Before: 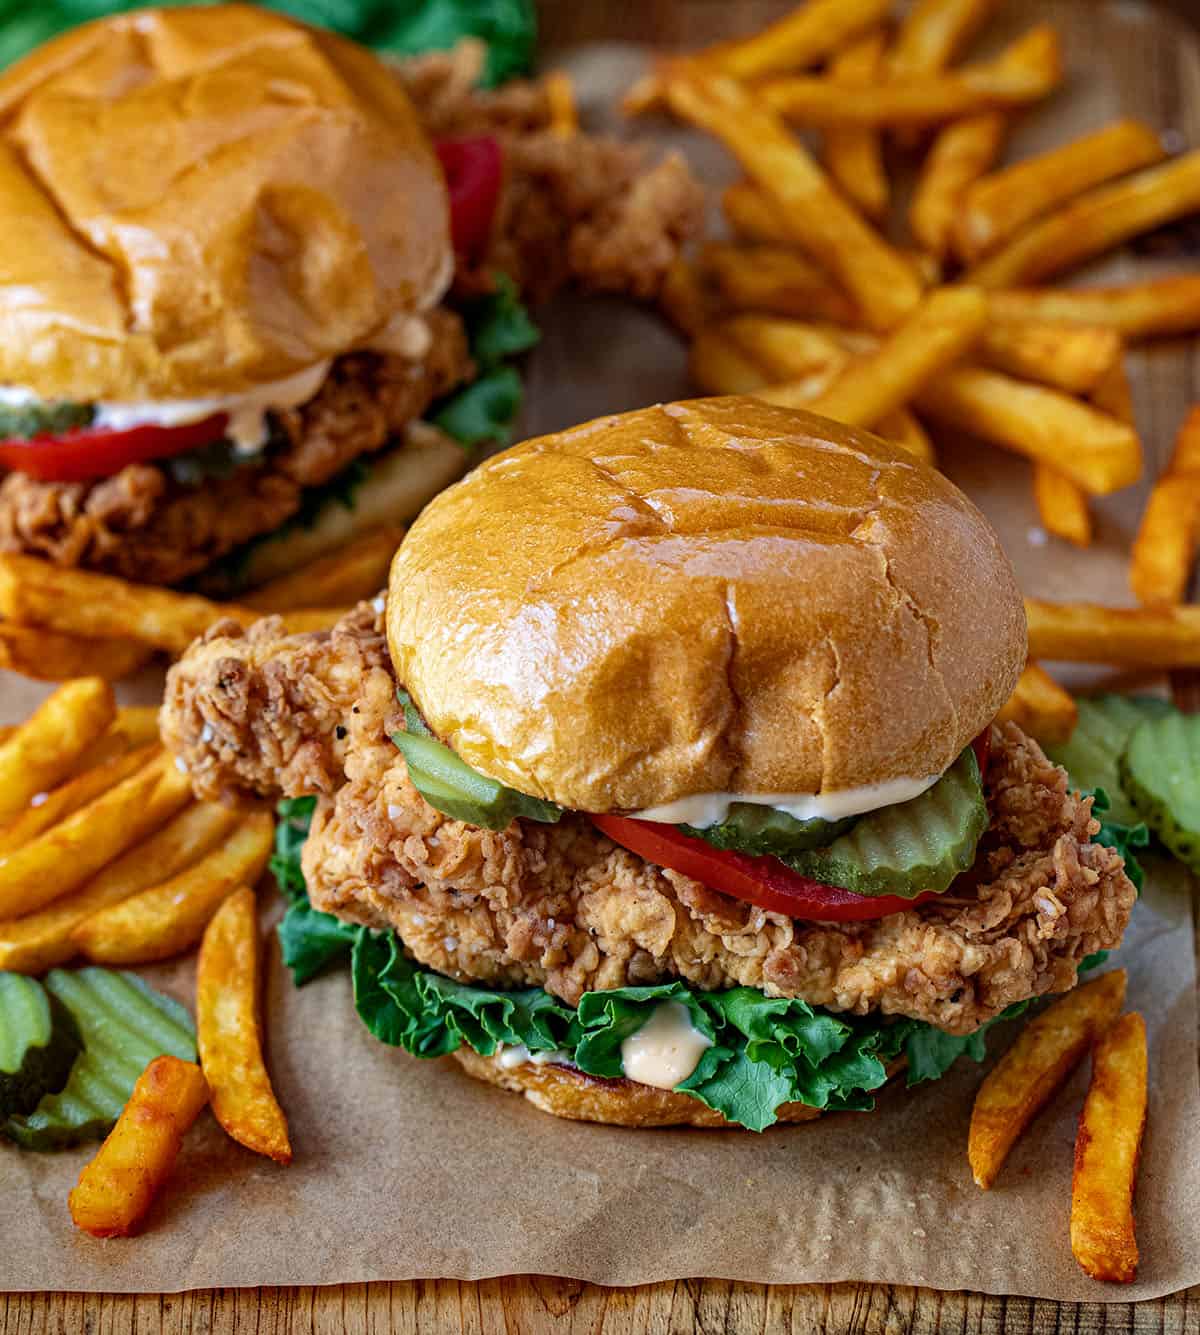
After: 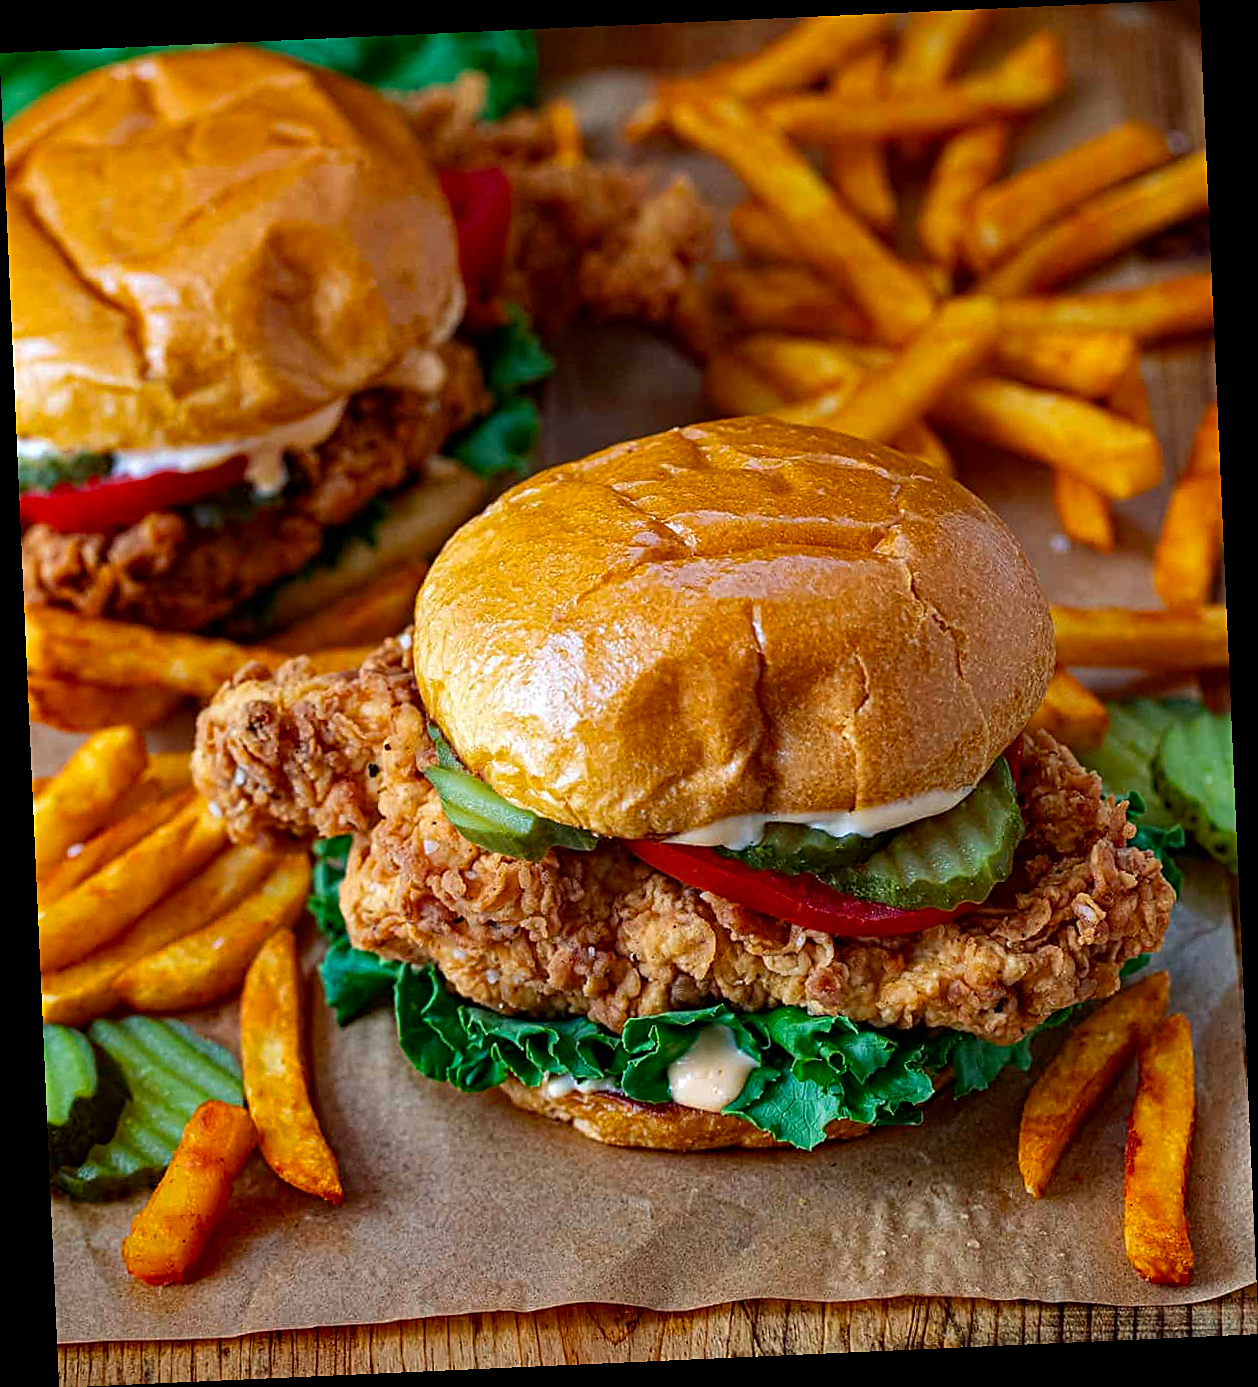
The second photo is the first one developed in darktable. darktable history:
contrast brightness saturation: contrast 0.03, brightness -0.04
sharpen: on, module defaults
rotate and perspective: rotation -2.56°, automatic cropping off
haze removal: compatibility mode true, adaptive false
